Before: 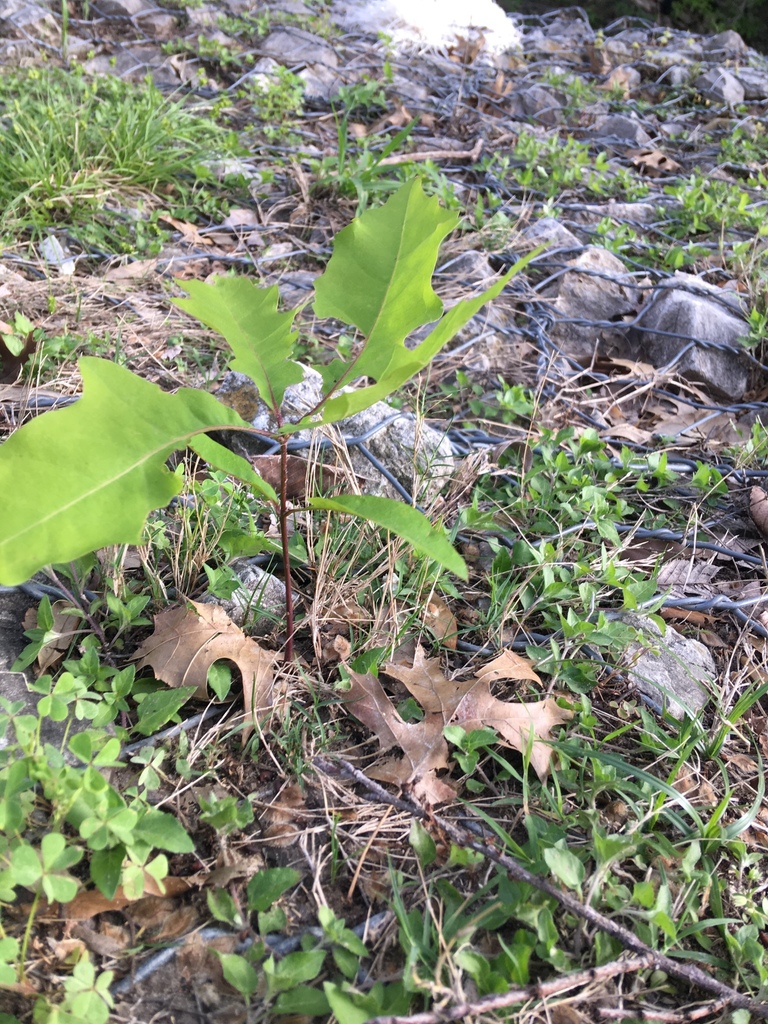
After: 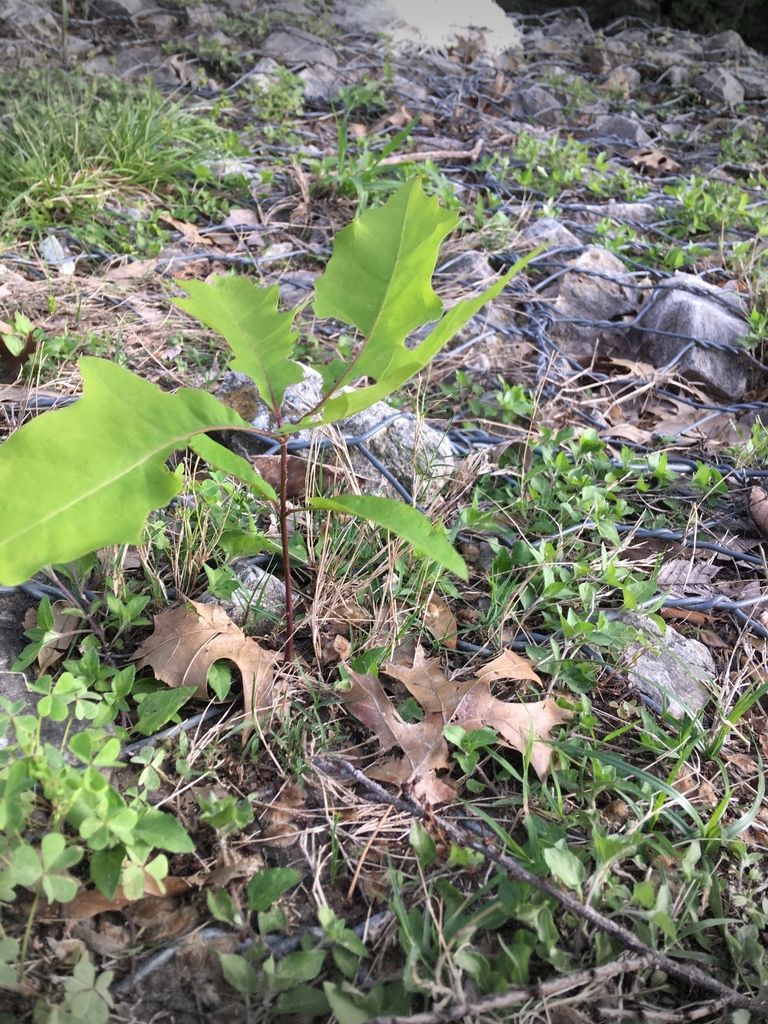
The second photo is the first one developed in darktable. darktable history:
vignetting: fall-off start 99.9%, width/height ratio 1.311, dithering 8-bit output
